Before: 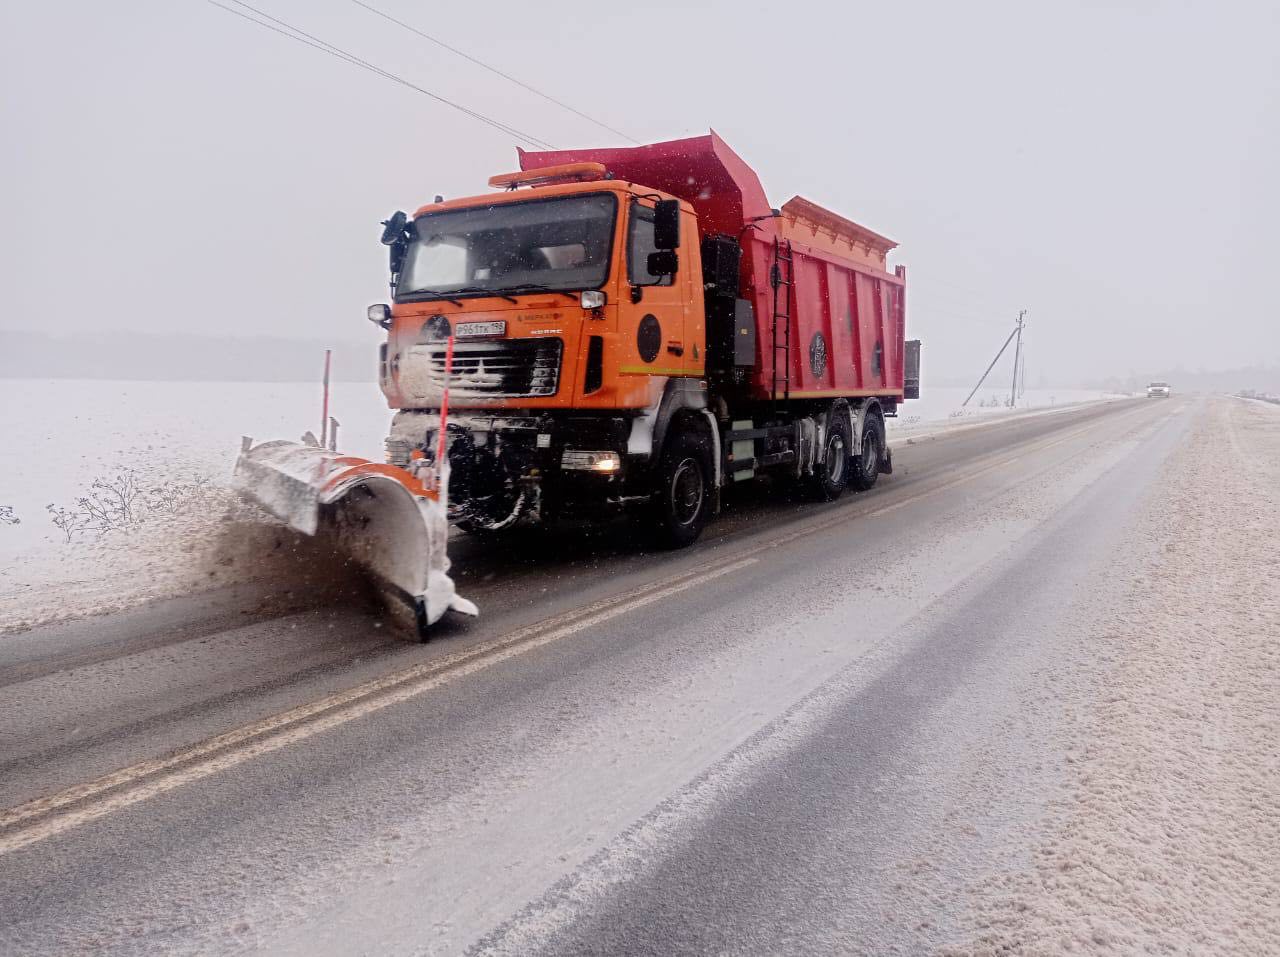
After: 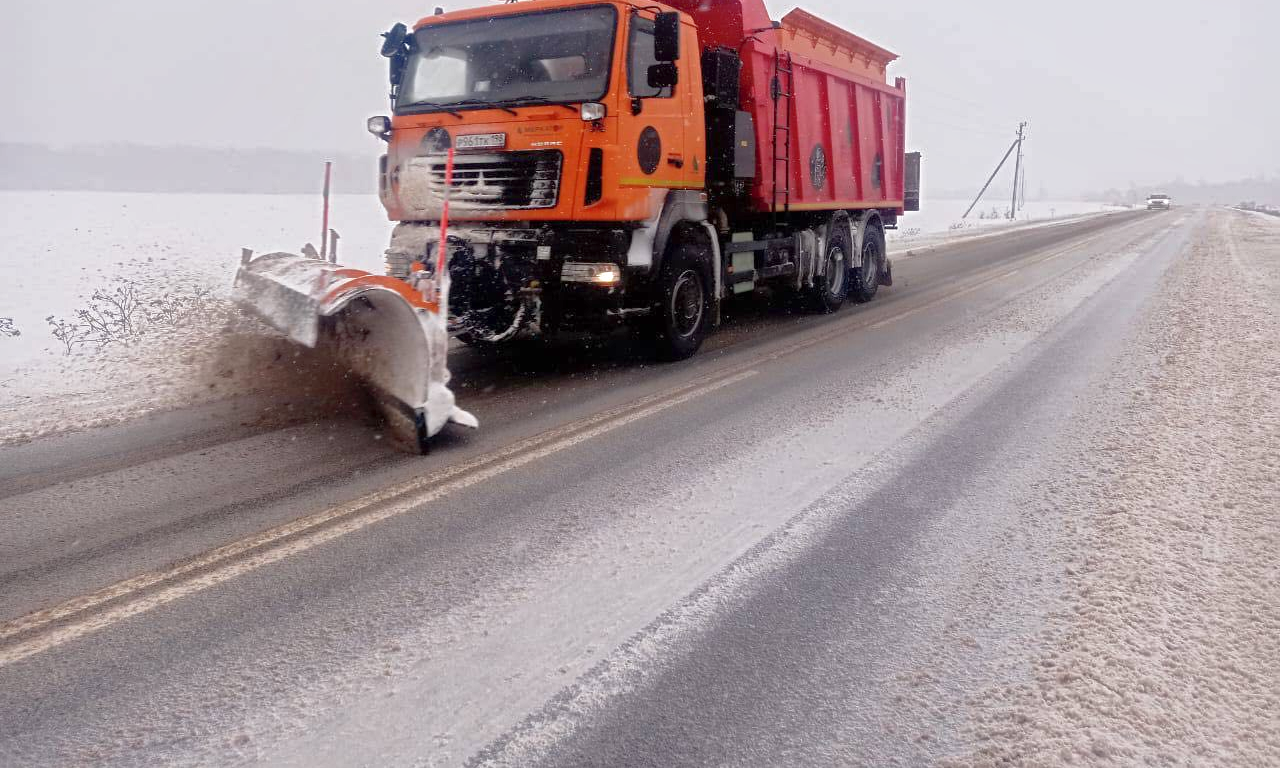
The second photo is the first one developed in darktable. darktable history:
tone equalizer: -8 EV -0.001 EV, -7 EV 0.001 EV, -6 EV -0.003 EV, -5 EV -0.01 EV, -4 EV -0.088 EV, -3 EV -0.206 EV, -2 EV -0.242 EV, -1 EV 0.079 EV, +0 EV 0.329 EV, edges refinement/feathering 500, mask exposure compensation -1.26 EV, preserve details no
crop and rotate: top 19.739%
shadows and highlights: on, module defaults
base curve: curves: ch0 [(0, 0) (0.666, 0.806) (1, 1)], preserve colors none
